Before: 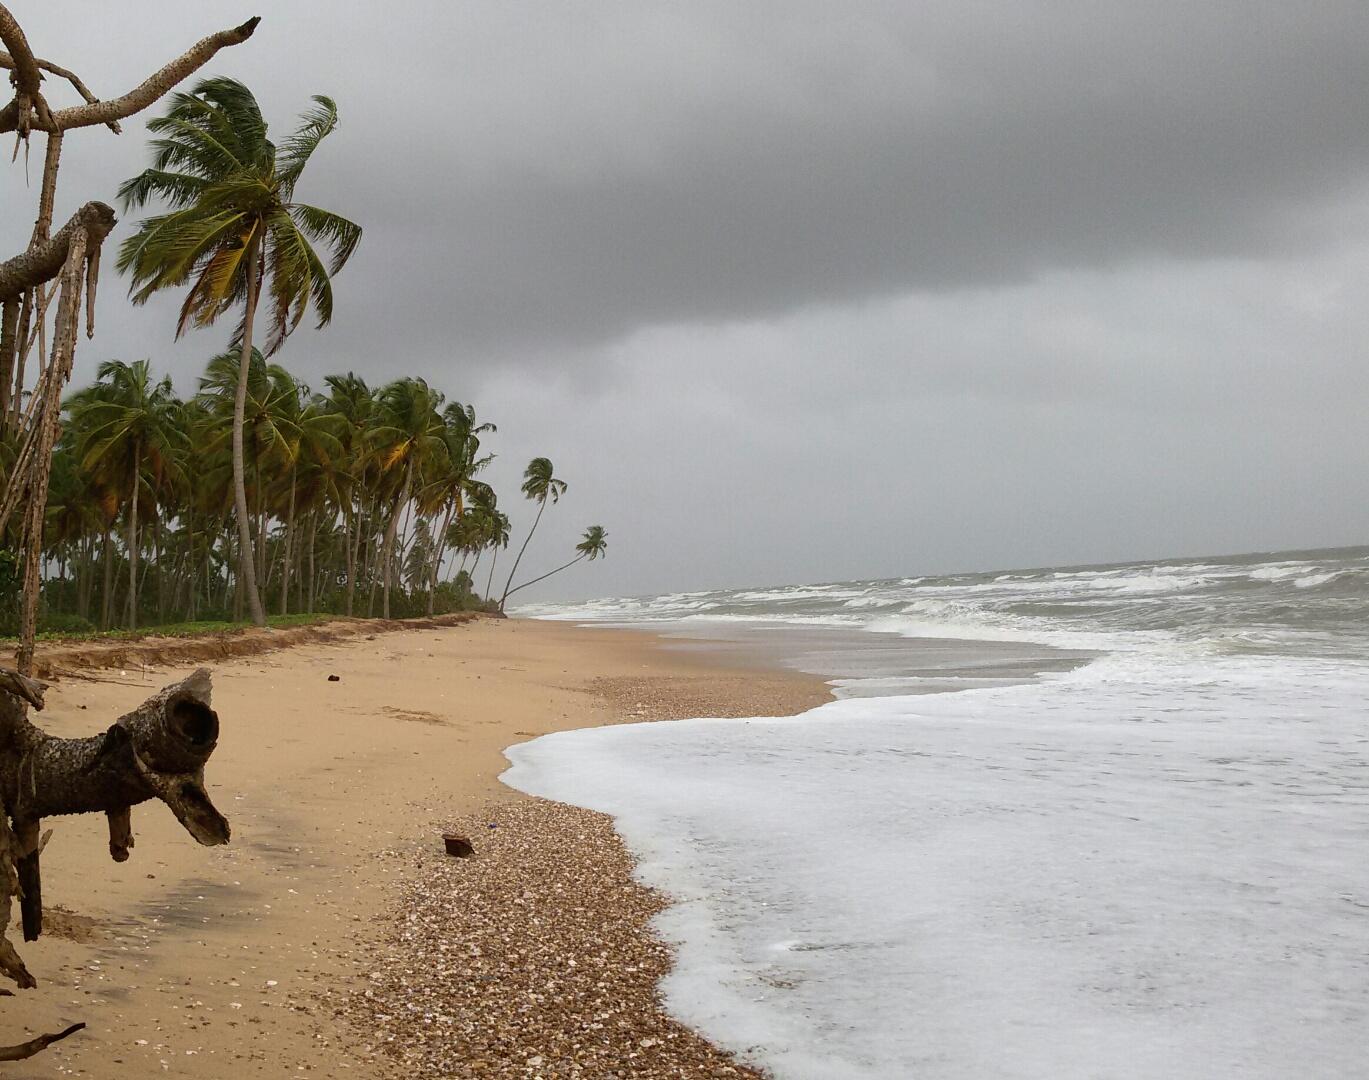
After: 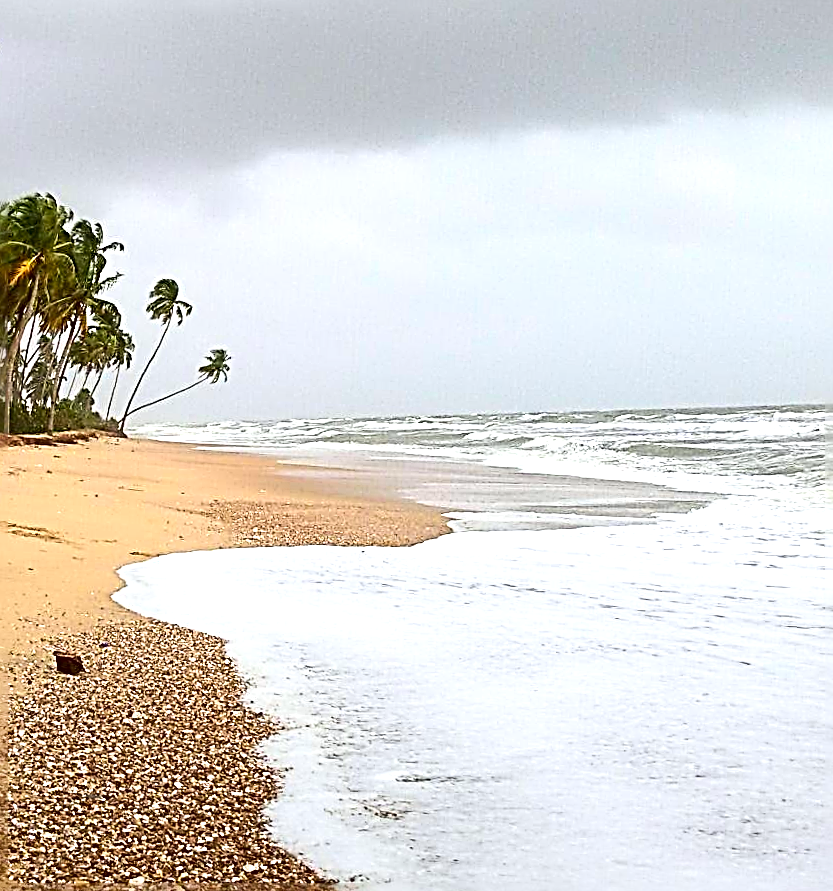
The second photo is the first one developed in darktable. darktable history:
exposure: exposure 0.943 EV, compensate highlight preservation false
rotate and perspective: rotation 2.27°, automatic cropping off
graduated density: rotation -180°, offset 24.95
white balance: red 0.988, blue 1.017
tone curve: curves: ch0 [(0, 0) (0.003, 0.003) (0.011, 0.011) (0.025, 0.024) (0.044, 0.043) (0.069, 0.068) (0.1, 0.097) (0.136, 0.132) (0.177, 0.173) (0.224, 0.219) (0.277, 0.27) (0.335, 0.327) (0.399, 0.389) (0.468, 0.457) (0.543, 0.549) (0.623, 0.628) (0.709, 0.713) (0.801, 0.803) (0.898, 0.899) (1, 1)], preserve colors none
sharpen: radius 3.158, amount 1.731
crop and rotate: left 28.256%, top 17.734%, right 12.656%, bottom 3.573%
contrast brightness saturation: contrast 0.16, saturation 0.32
